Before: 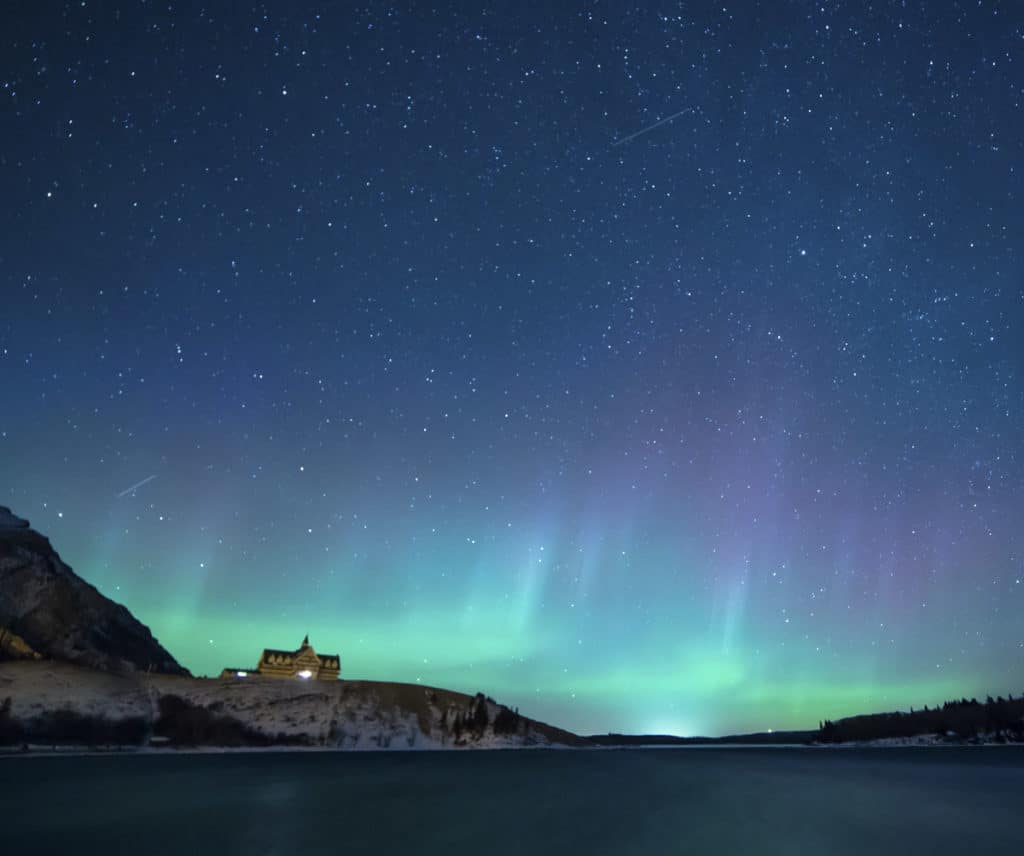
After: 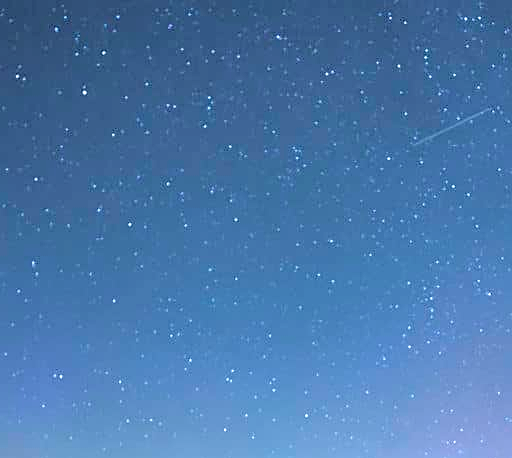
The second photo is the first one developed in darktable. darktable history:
exposure: exposure 0.781 EV, compensate highlight preservation false
crop: left 19.556%, right 30.401%, bottom 46.458%
contrast brightness saturation: brightness 0.28
sharpen: on, module defaults
